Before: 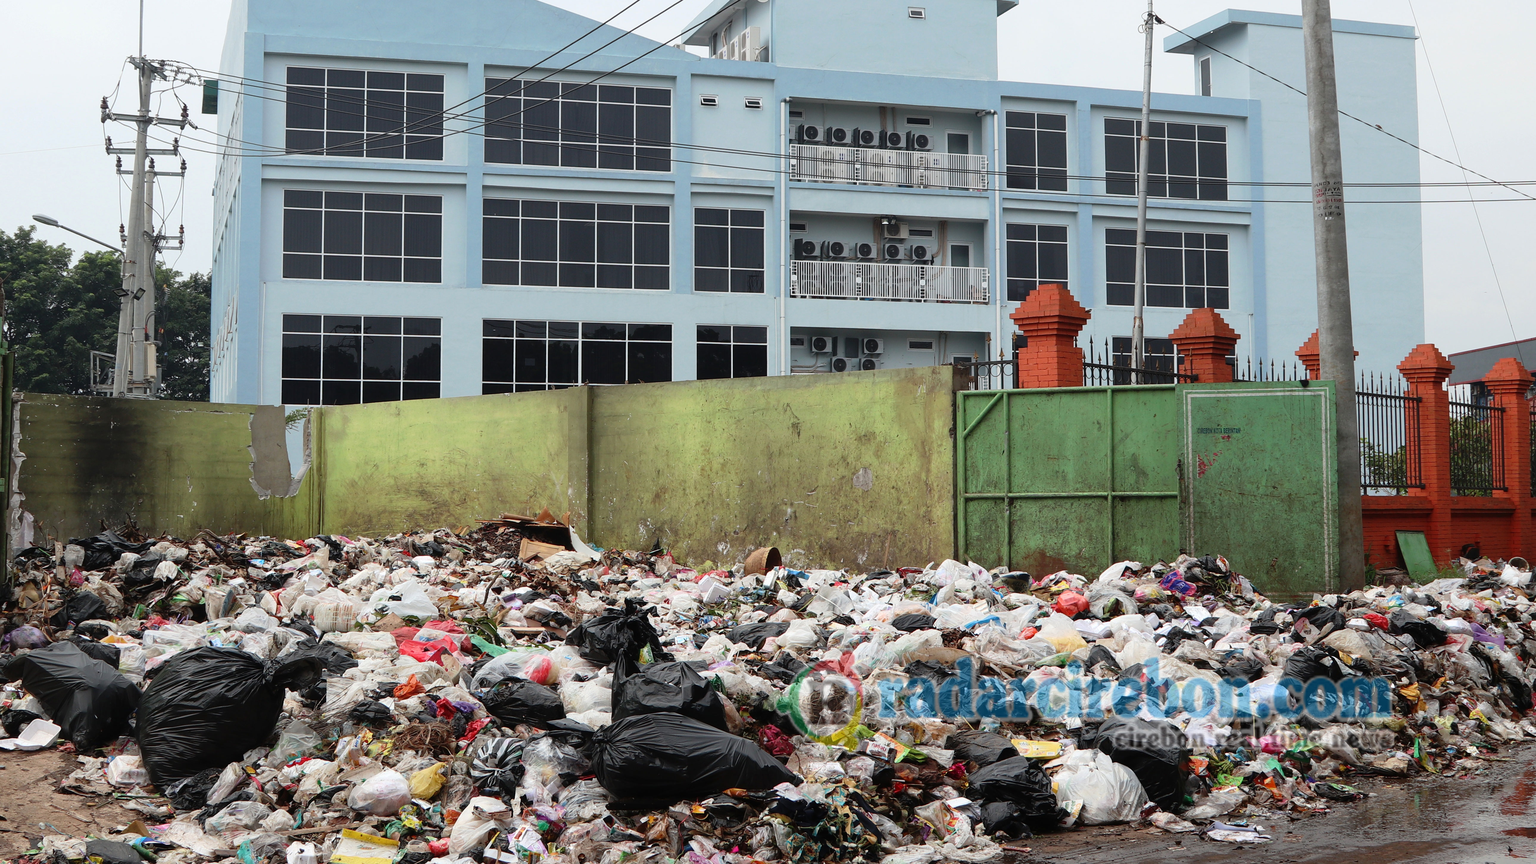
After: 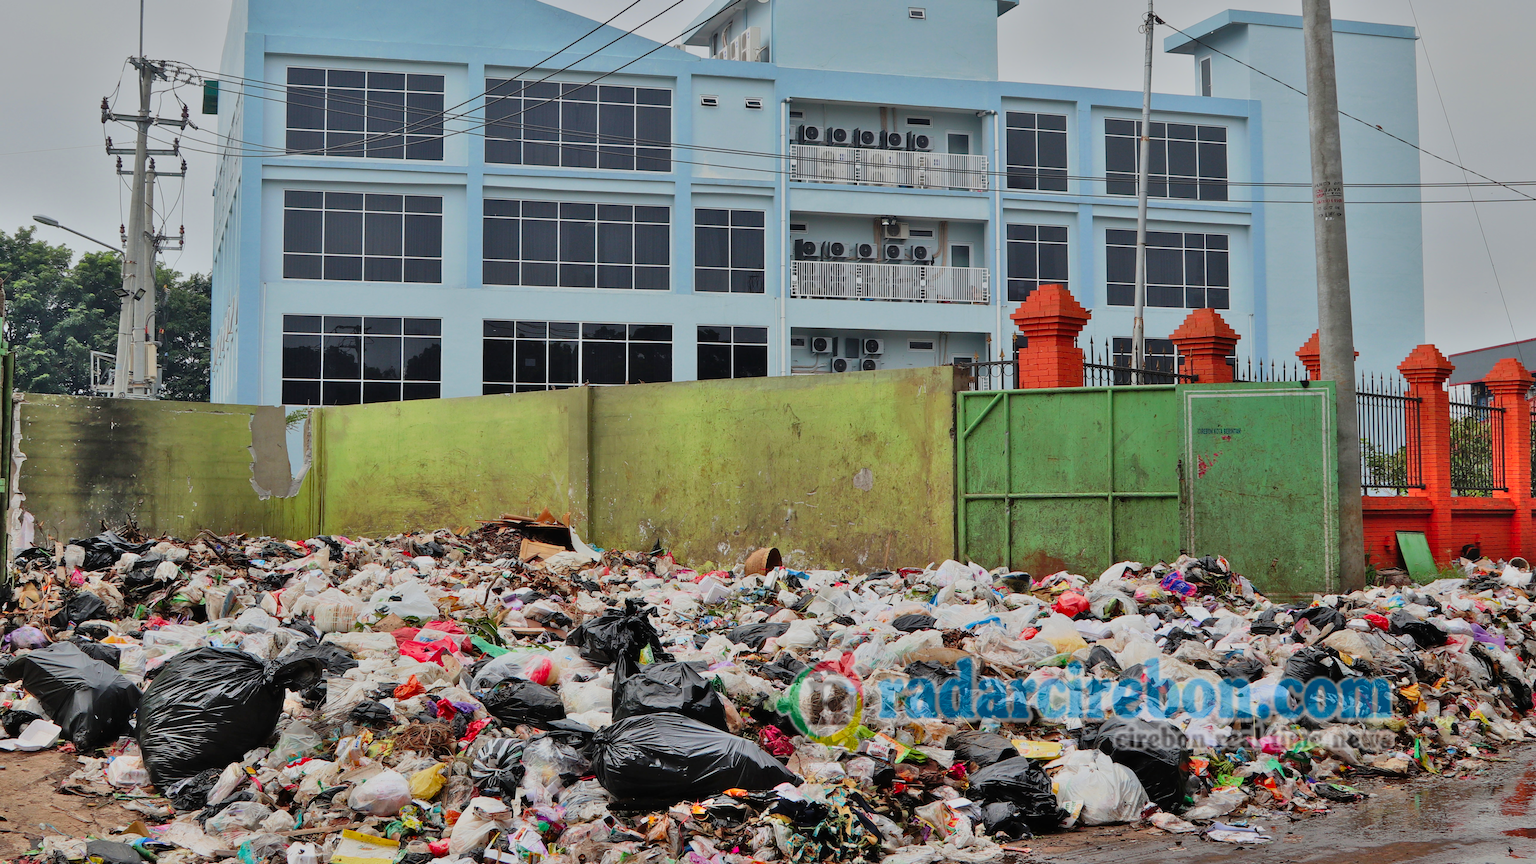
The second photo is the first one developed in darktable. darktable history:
color correction: saturation 1.32
filmic rgb: black relative exposure -13 EV, threshold 3 EV, target white luminance 85%, hardness 6.3, latitude 42.11%, contrast 0.858, shadows ↔ highlights balance 8.63%, color science v4 (2020), enable highlight reconstruction true
tone equalizer: on, module defaults
exposure: exposure 0.15 EV, compensate highlight preservation false
shadows and highlights: shadows 75, highlights -60.85, soften with gaussian
